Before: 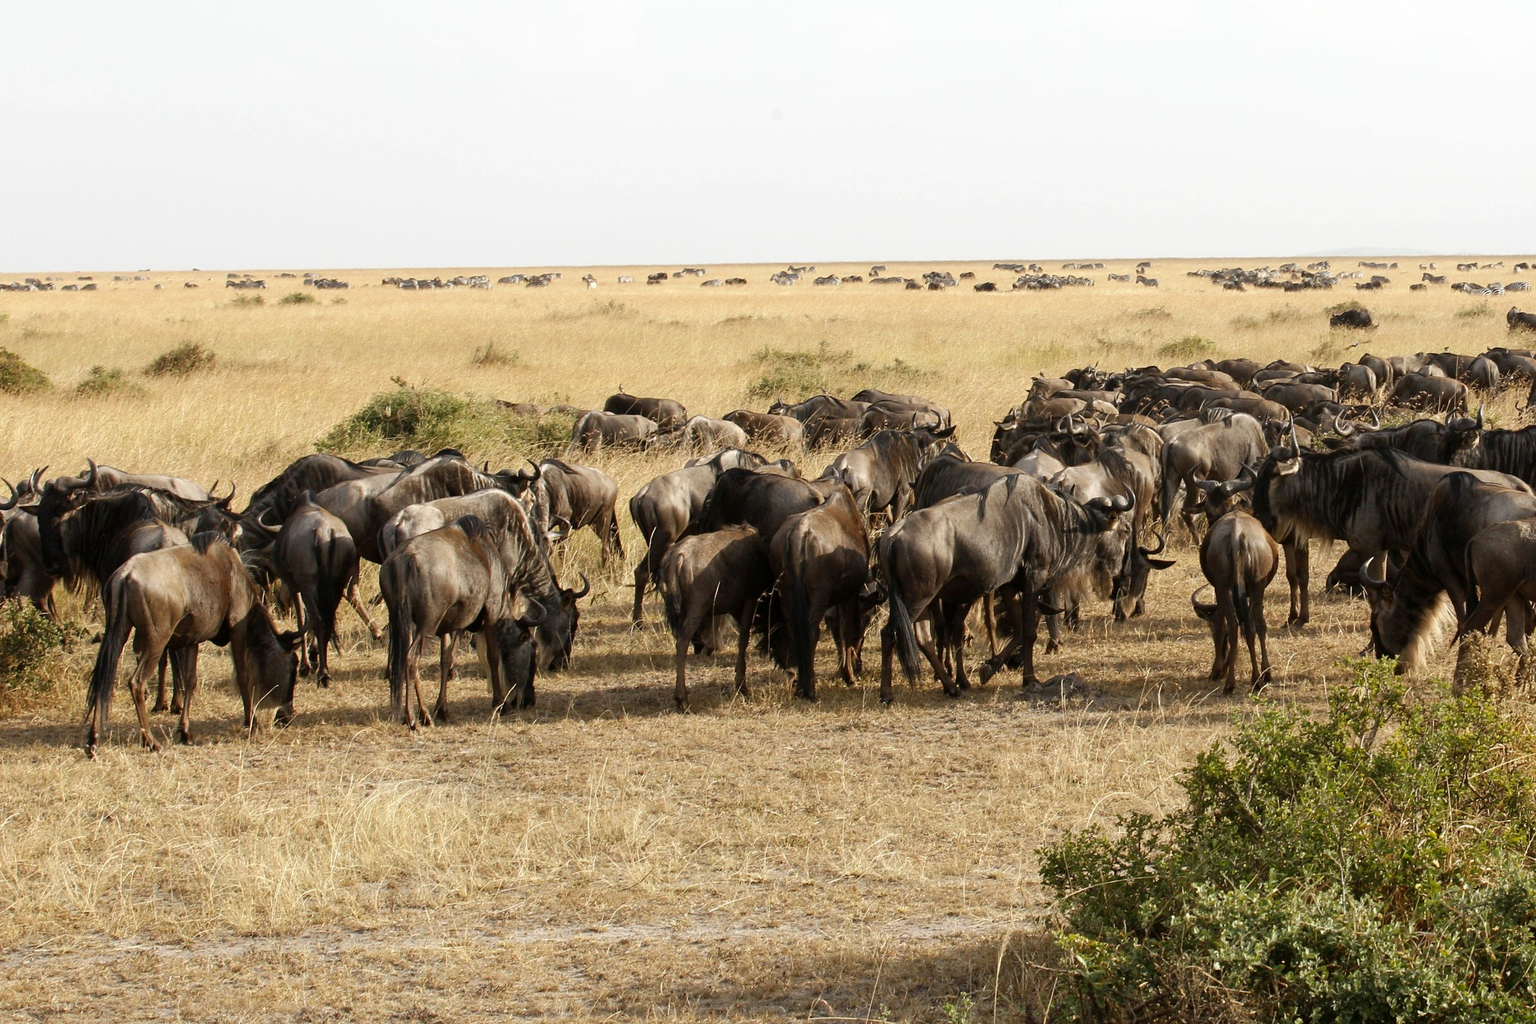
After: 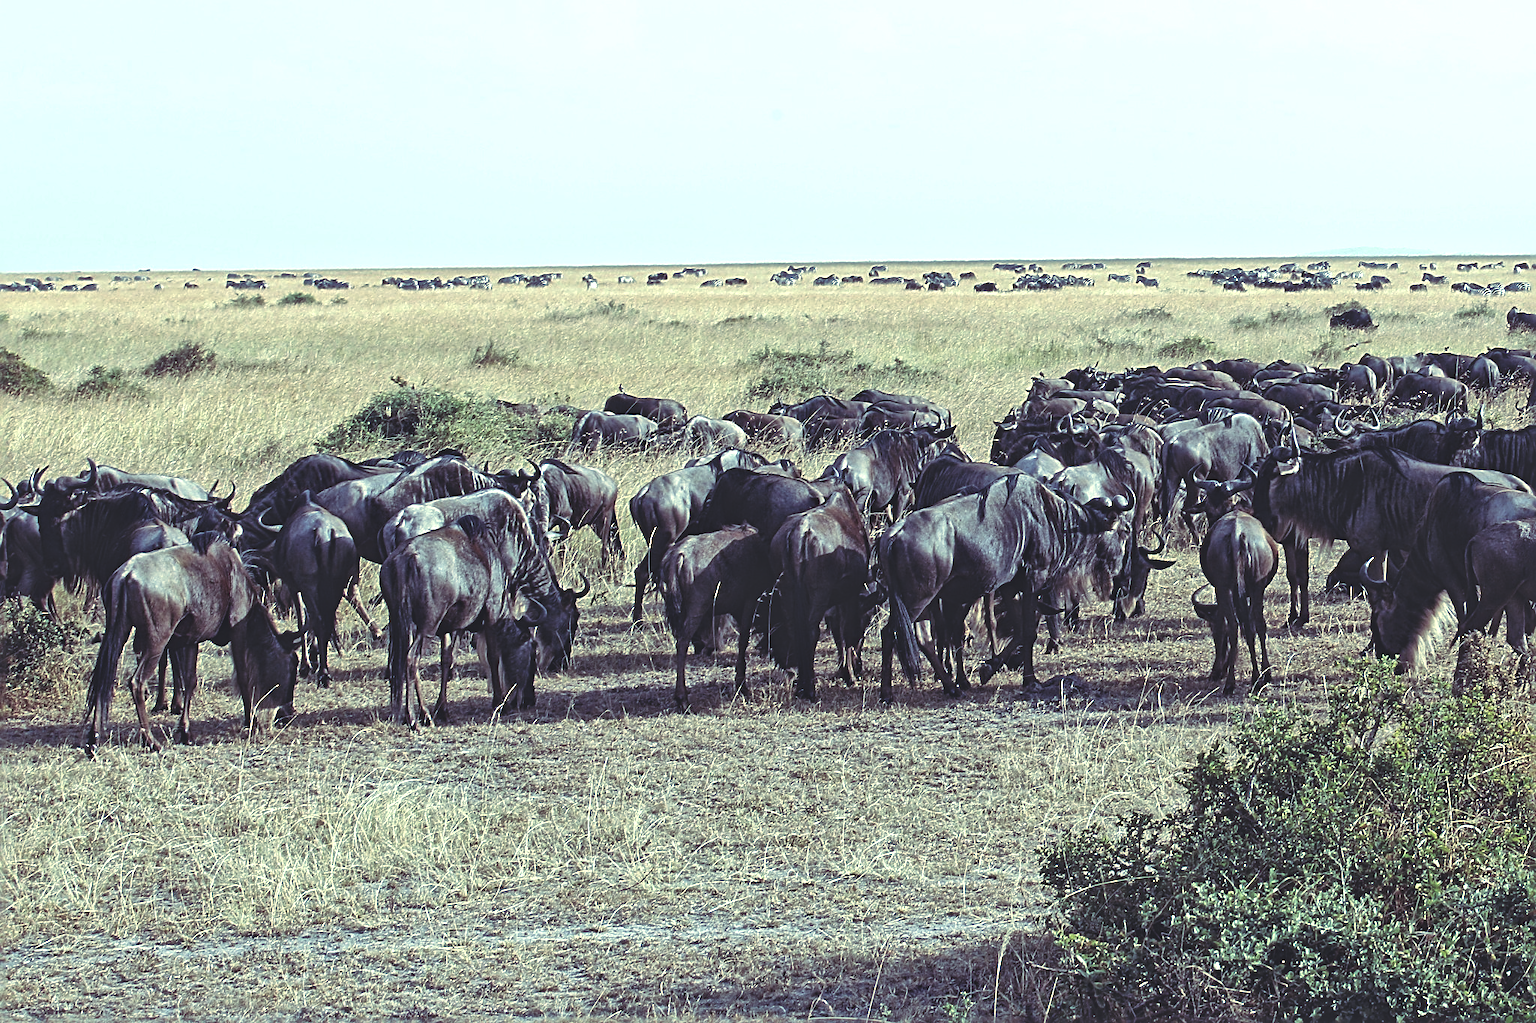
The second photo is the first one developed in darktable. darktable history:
rgb levels: levels [[0.013, 0.434, 0.89], [0, 0.5, 1], [0, 0.5, 1]]
sharpen: radius 2.817, amount 0.715
local contrast: mode bilateral grid, contrast 20, coarseness 19, detail 163%, midtone range 0.2
rgb curve: curves: ch0 [(0, 0.186) (0.314, 0.284) (0.576, 0.466) (0.805, 0.691) (0.936, 0.886)]; ch1 [(0, 0.186) (0.314, 0.284) (0.581, 0.534) (0.771, 0.746) (0.936, 0.958)]; ch2 [(0, 0.216) (0.275, 0.39) (1, 1)], mode RGB, independent channels, compensate middle gray true, preserve colors none
